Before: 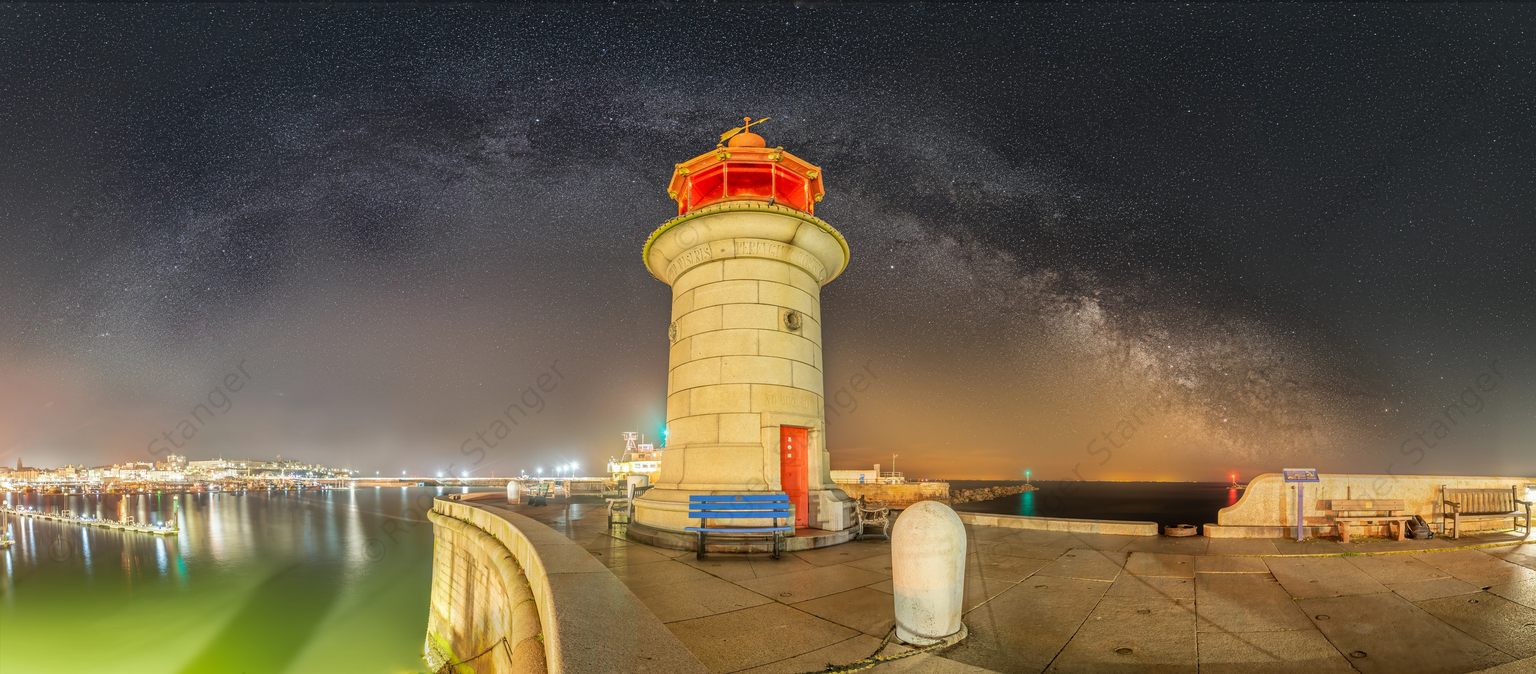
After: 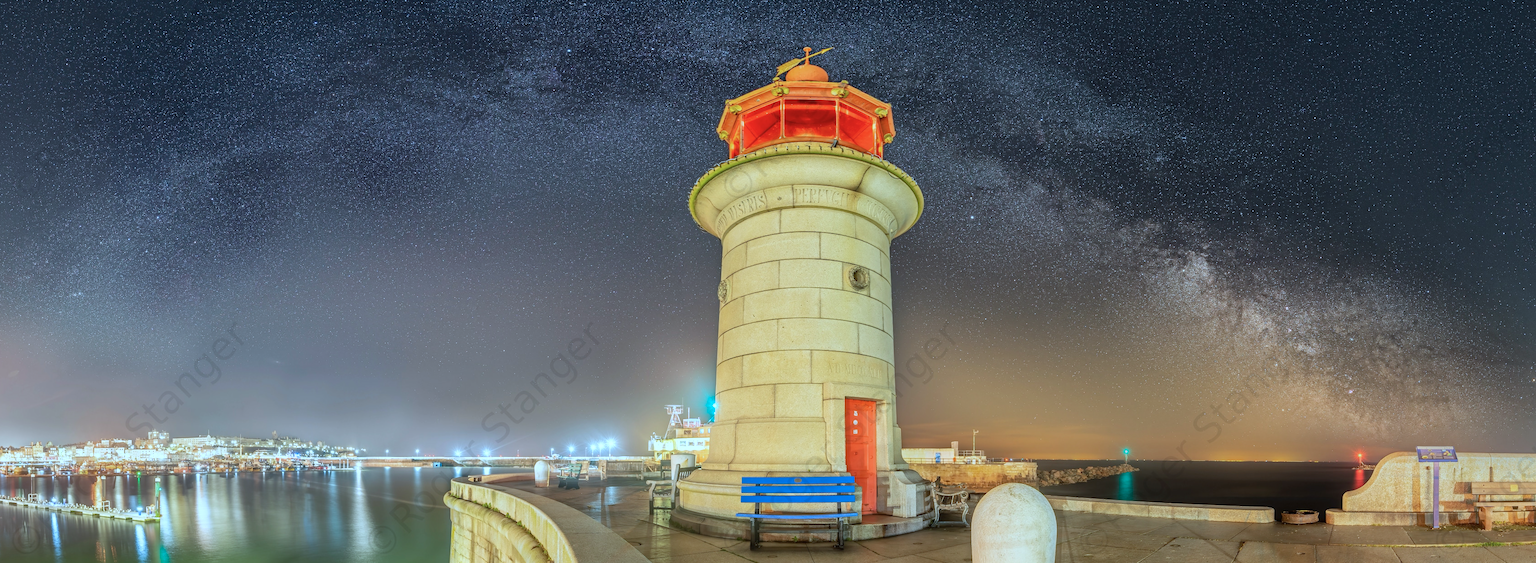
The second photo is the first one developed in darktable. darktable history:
crop and rotate: left 2.425%, top 11.305%, right 9.6%, bottom 15.08%
color calibration: x 0.396, y 0.386, temperature 3669 K
